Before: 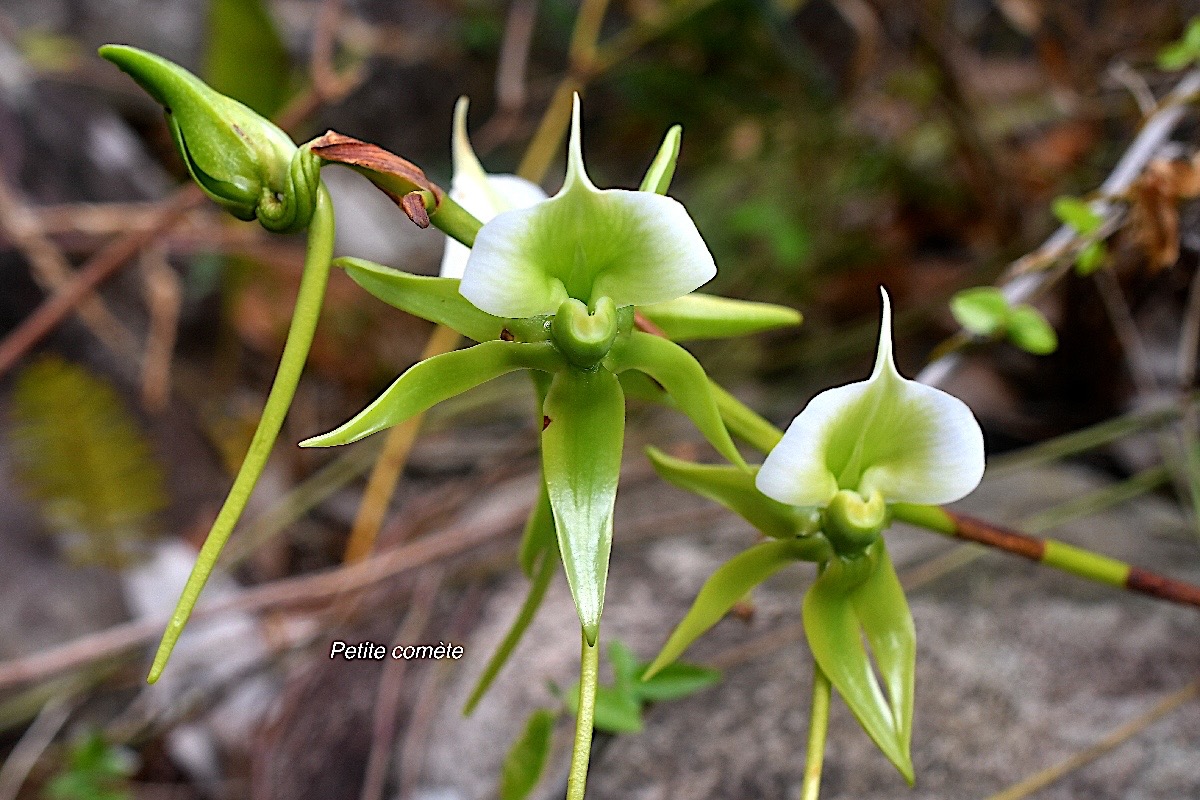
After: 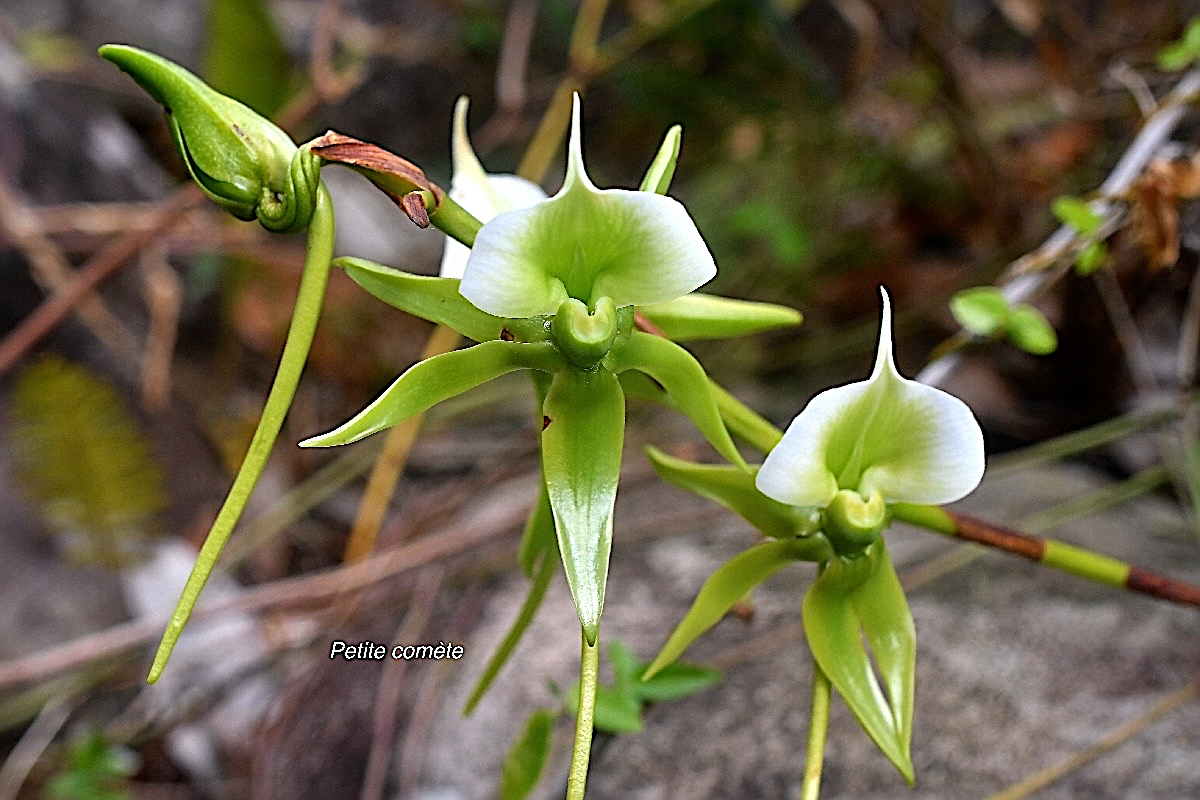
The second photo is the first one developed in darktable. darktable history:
sharpen: radius 3.134
